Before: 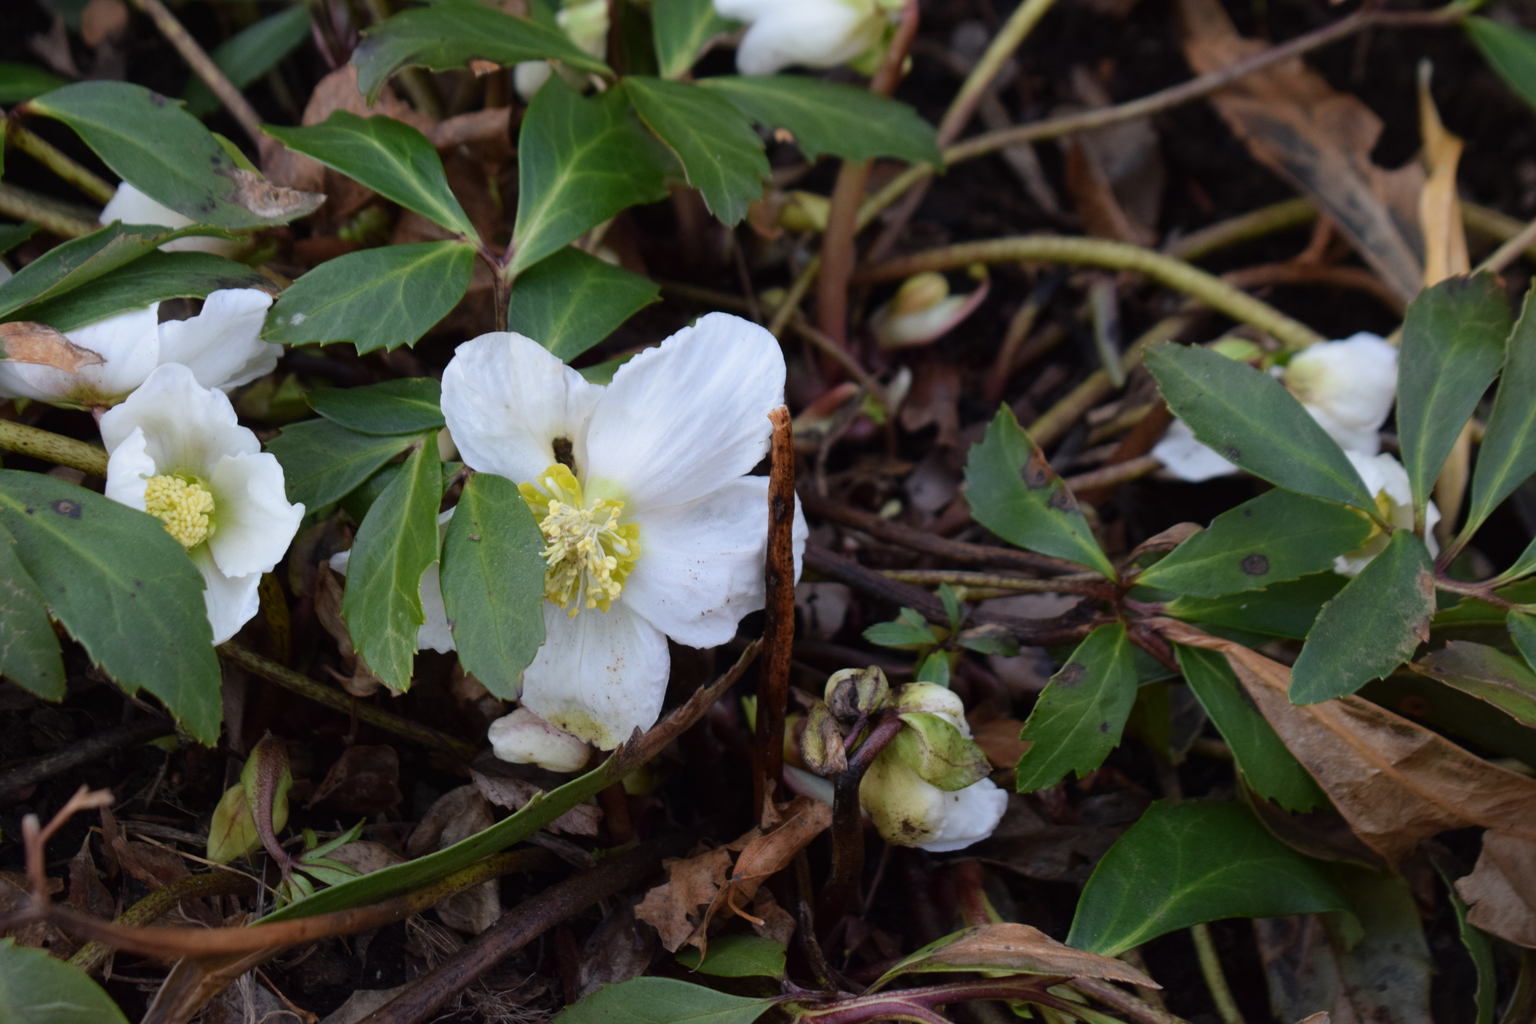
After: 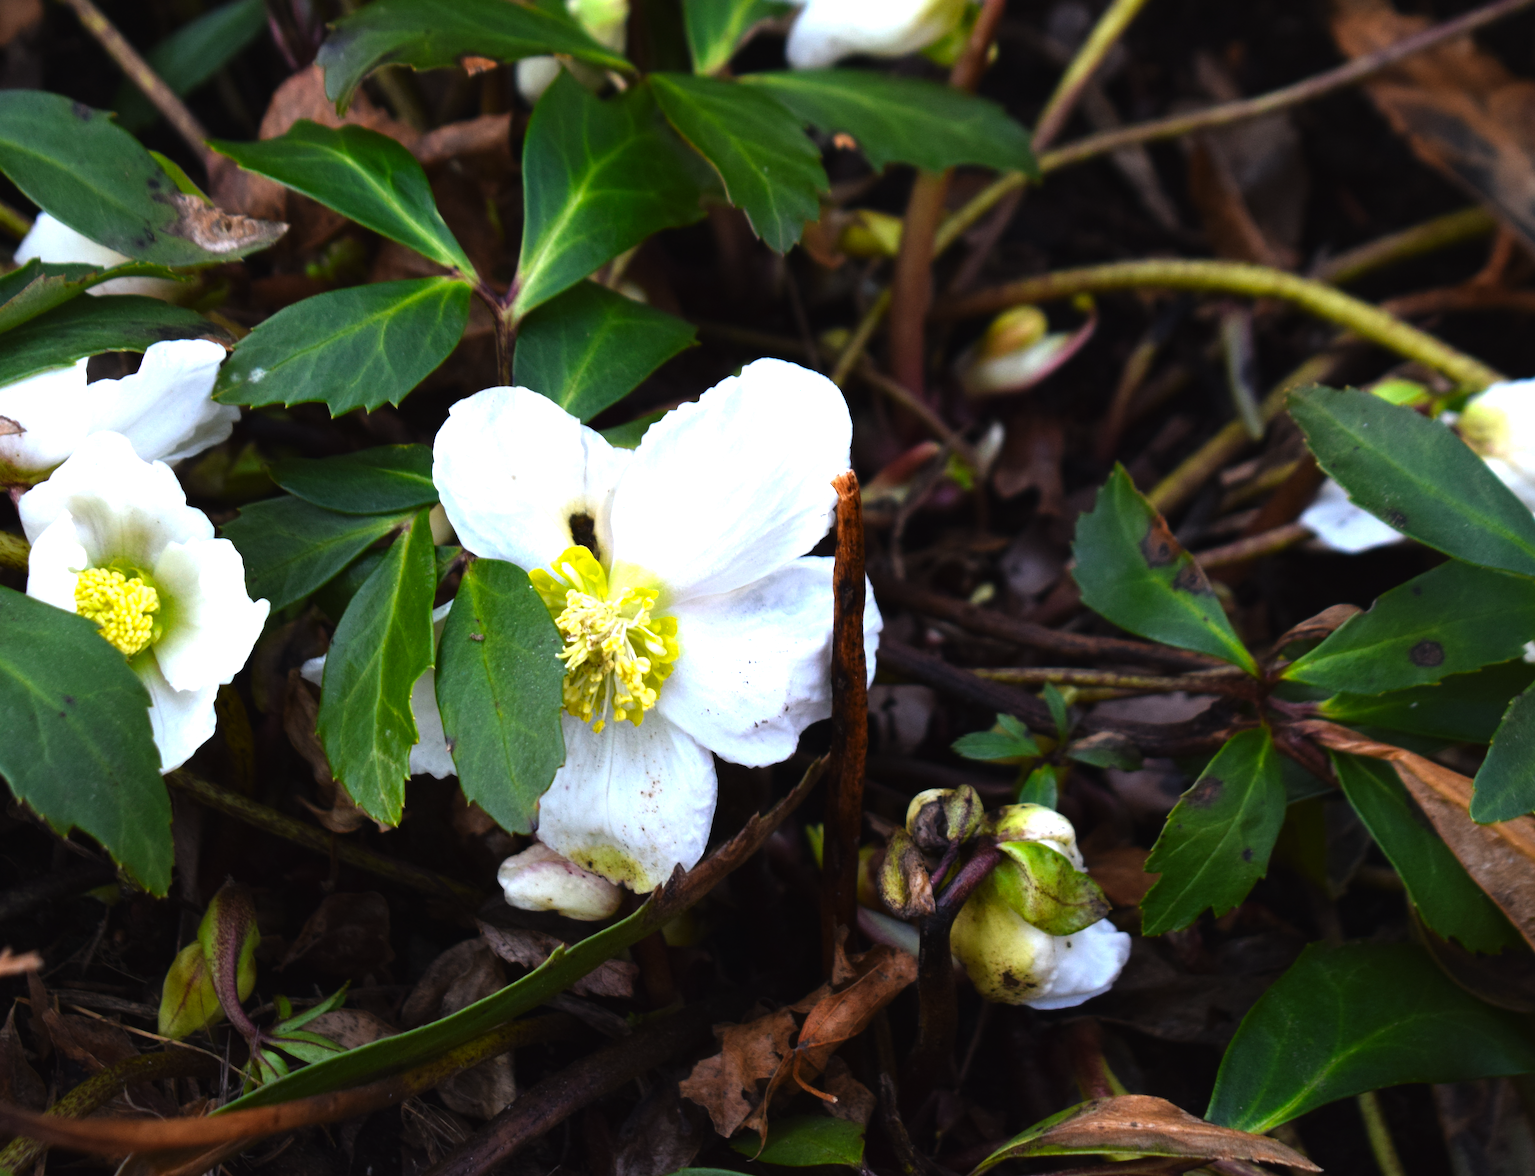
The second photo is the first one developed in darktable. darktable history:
color correction: saturation 1.8
exposure: black level correction -0.005, exposure 1 EV, compensate highlight preservation false
crop and rotate: angle 1°, left 4.281%, top 0.642%, right 11.383%, bottom 2.486%
levels: levels [0, 0.618, 1]
